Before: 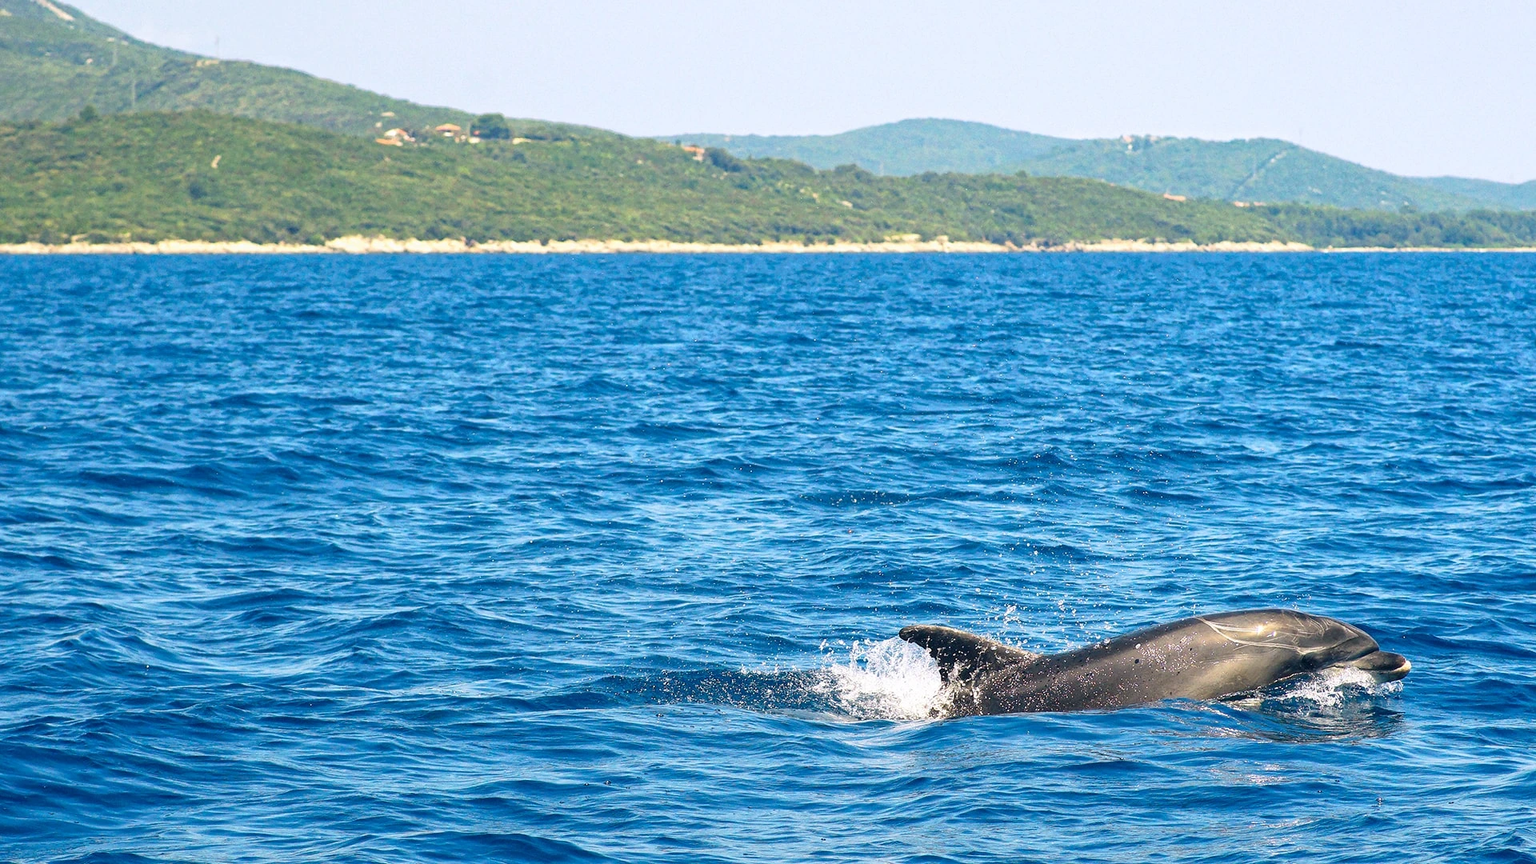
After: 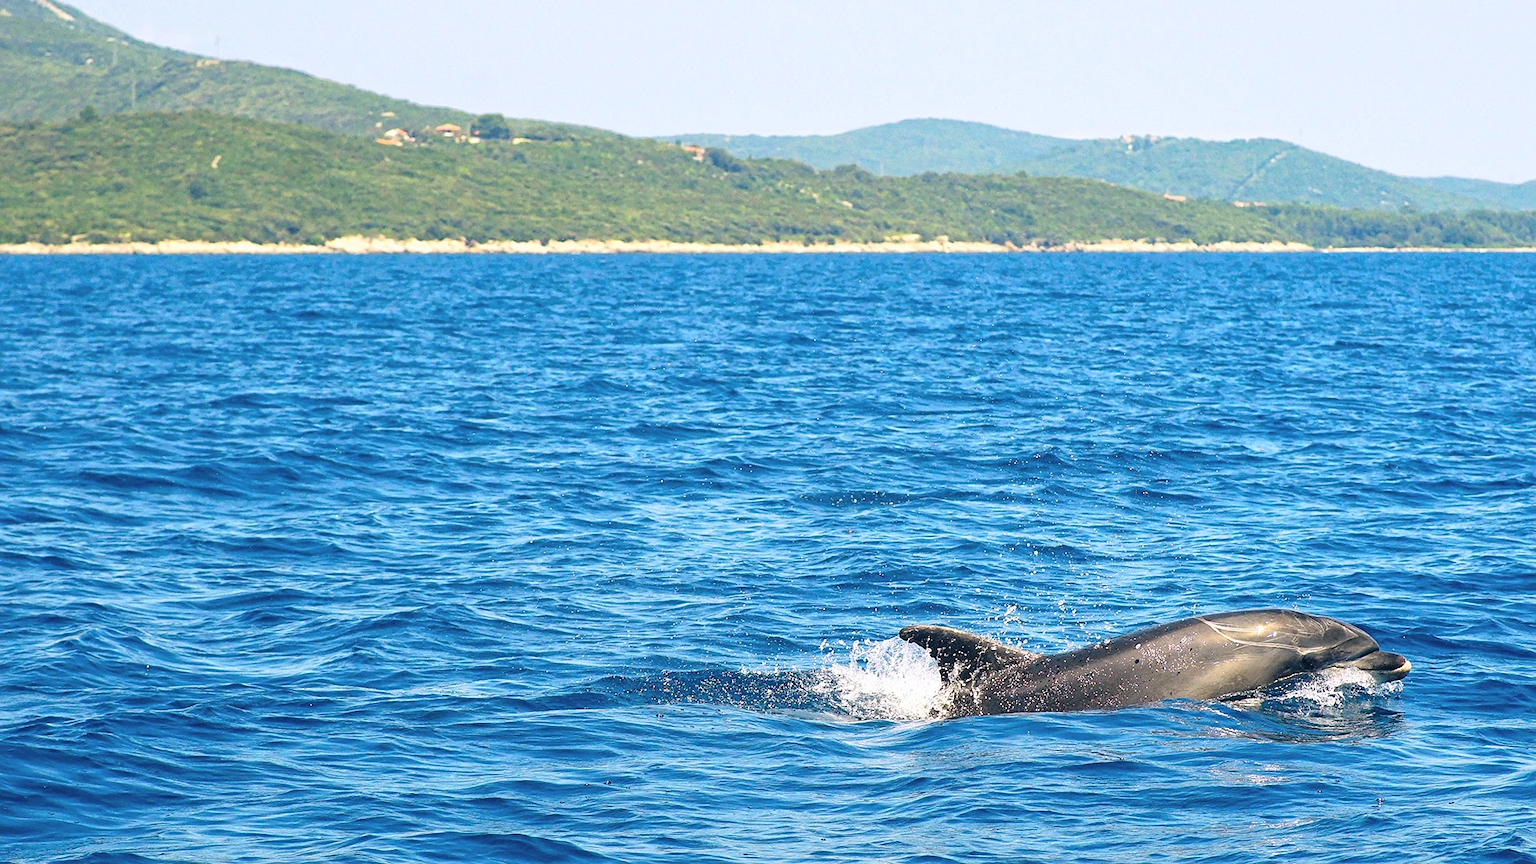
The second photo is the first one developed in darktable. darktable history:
sharpen: amount 0.2
contrast brightness saturation: contrast 0.05, brightness 0.06, saturation 0.01
